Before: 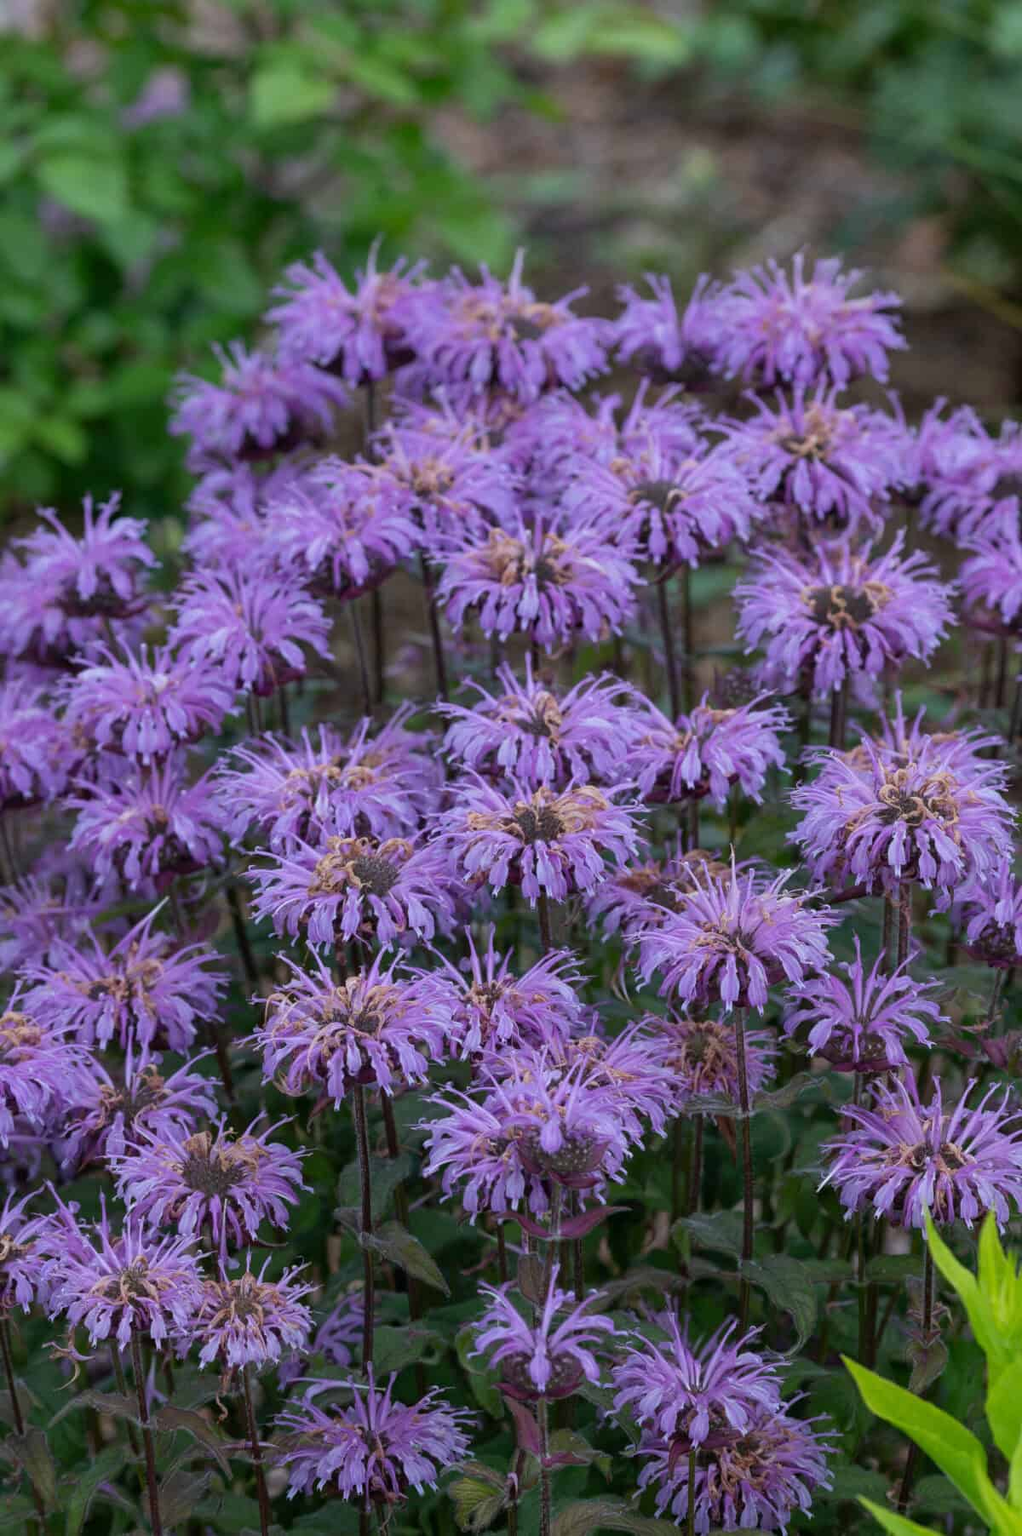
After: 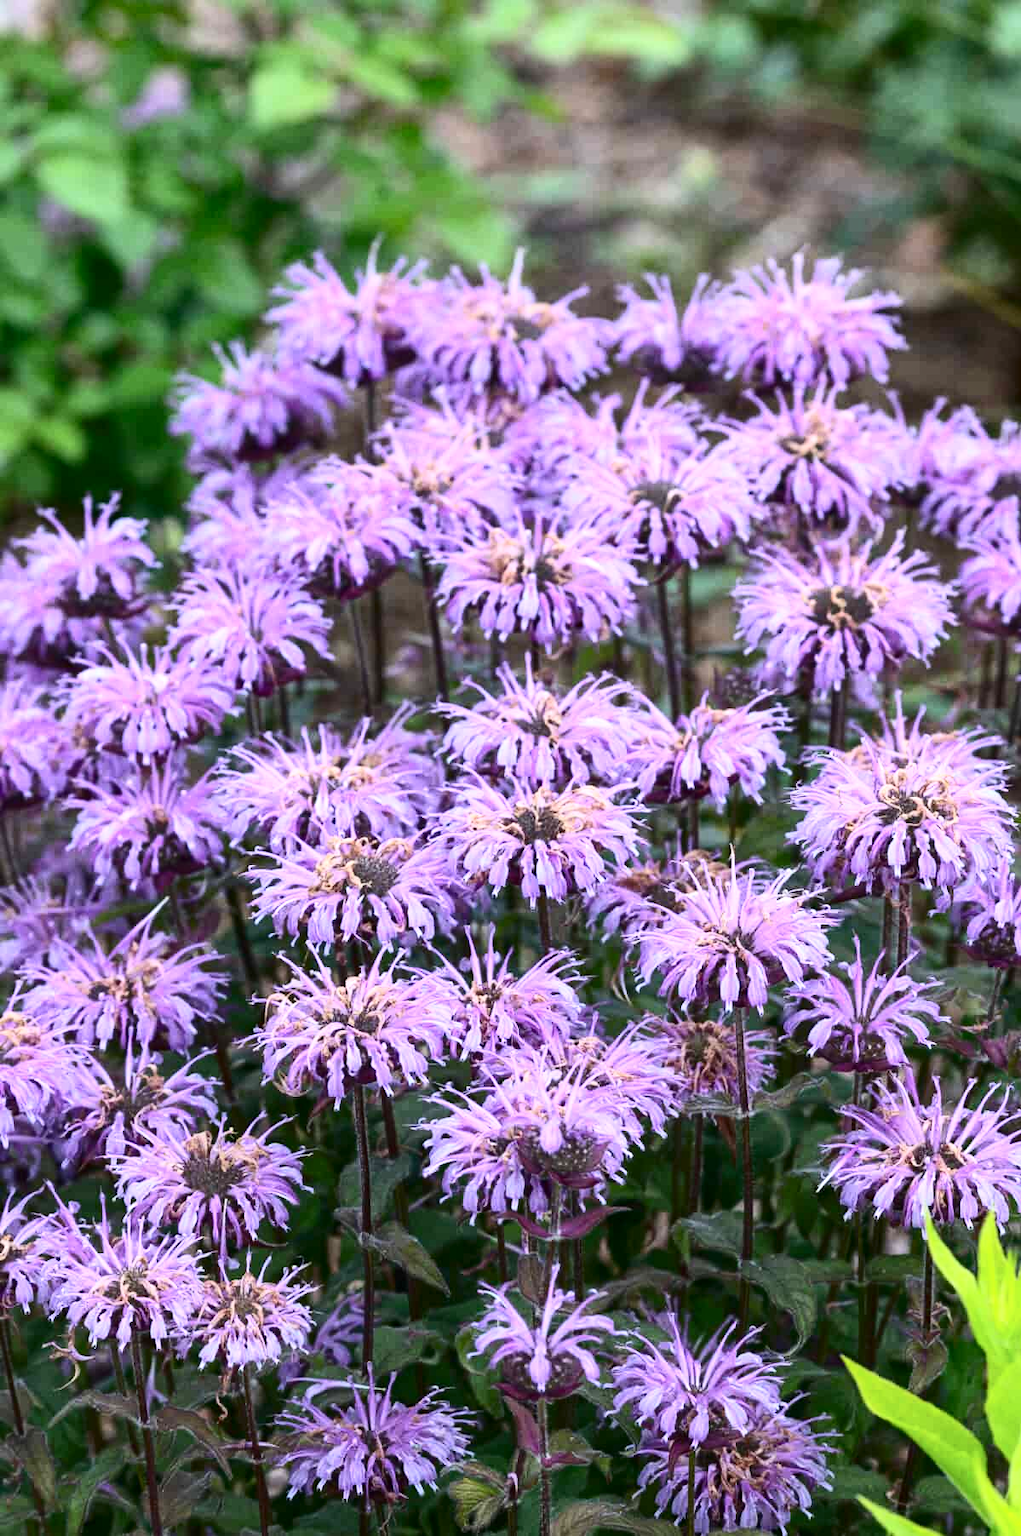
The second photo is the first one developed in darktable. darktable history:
contrast equalizer: y [[0.5, 0.5, 0.468, 0.5, 0.5, 0.5], [0.5 ×6], [0.5 ×6], [0 ×6], [0 ×6]]
tone equalizer: -8 EV -0.55 EV
exposure: exposure 1 EV, compensate highlight preservation false
contrast brightness saturation: contrast 0.28
